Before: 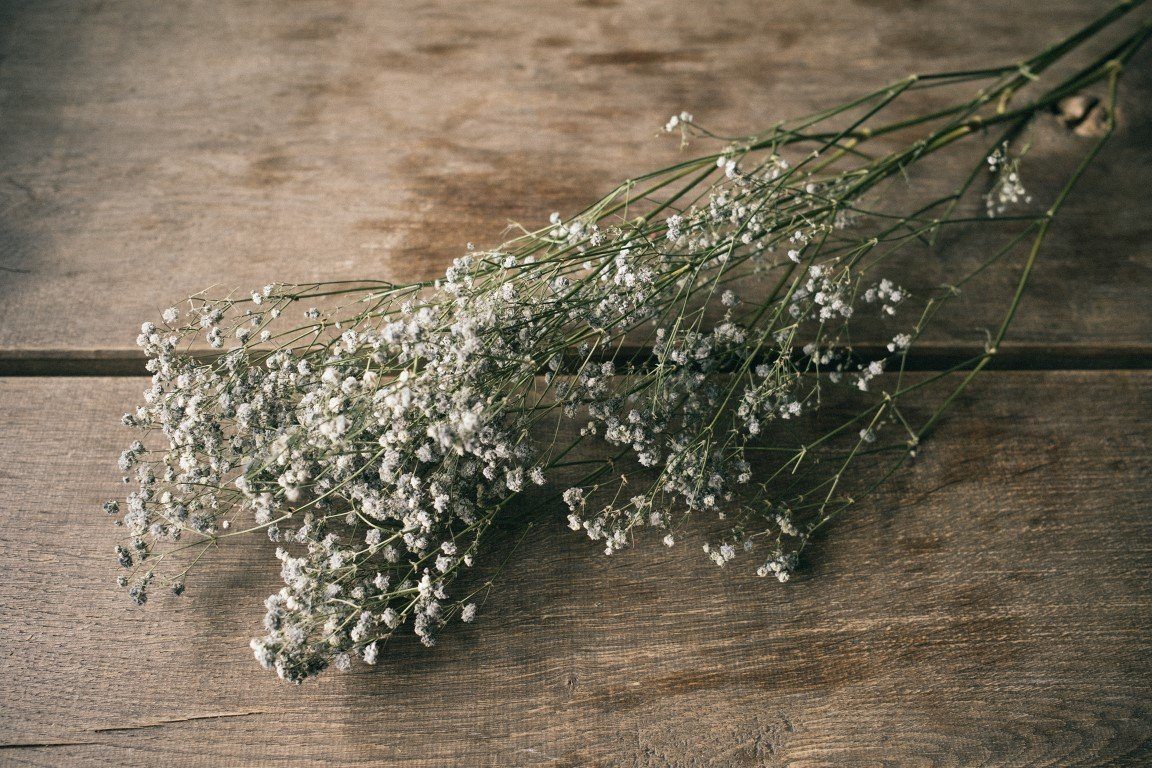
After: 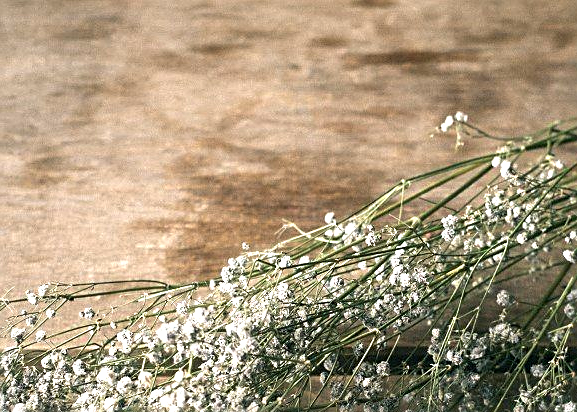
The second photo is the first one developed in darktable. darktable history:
color balance rgb: perceptual saturation grading › global saturation 0.023%, perceptual brilliance grading › global brilliance 18.476%, global vibrance 11.404%, contrast 4.921%
sharpen: on, module defaults
crop: left 19.597%, right 30.315%, bottom 46.304%
